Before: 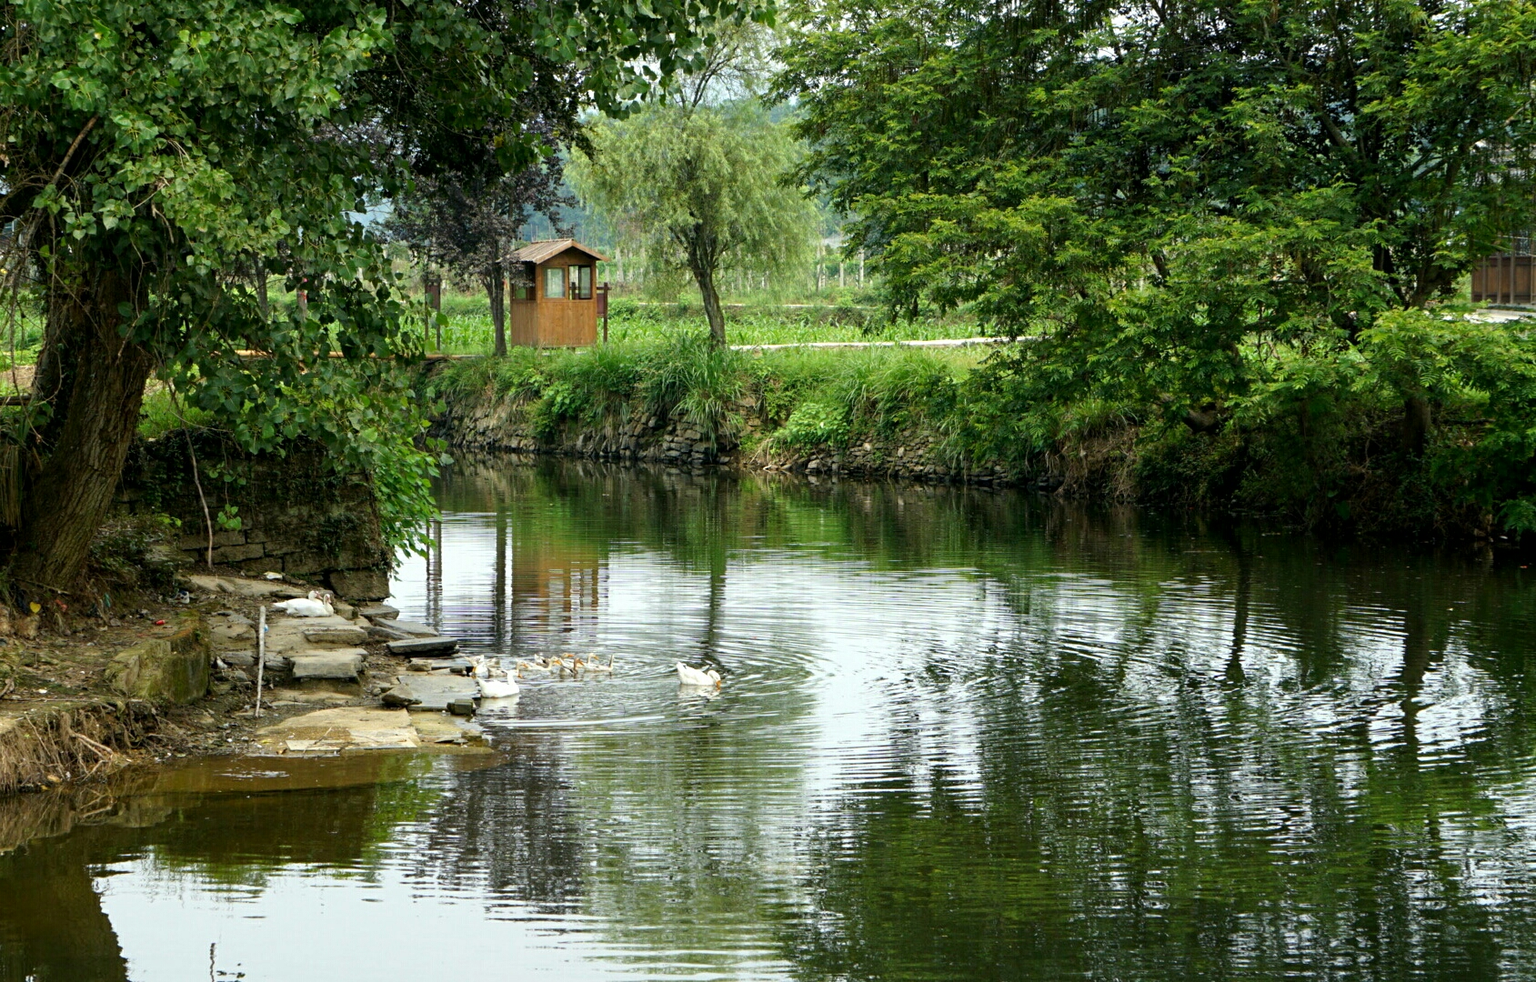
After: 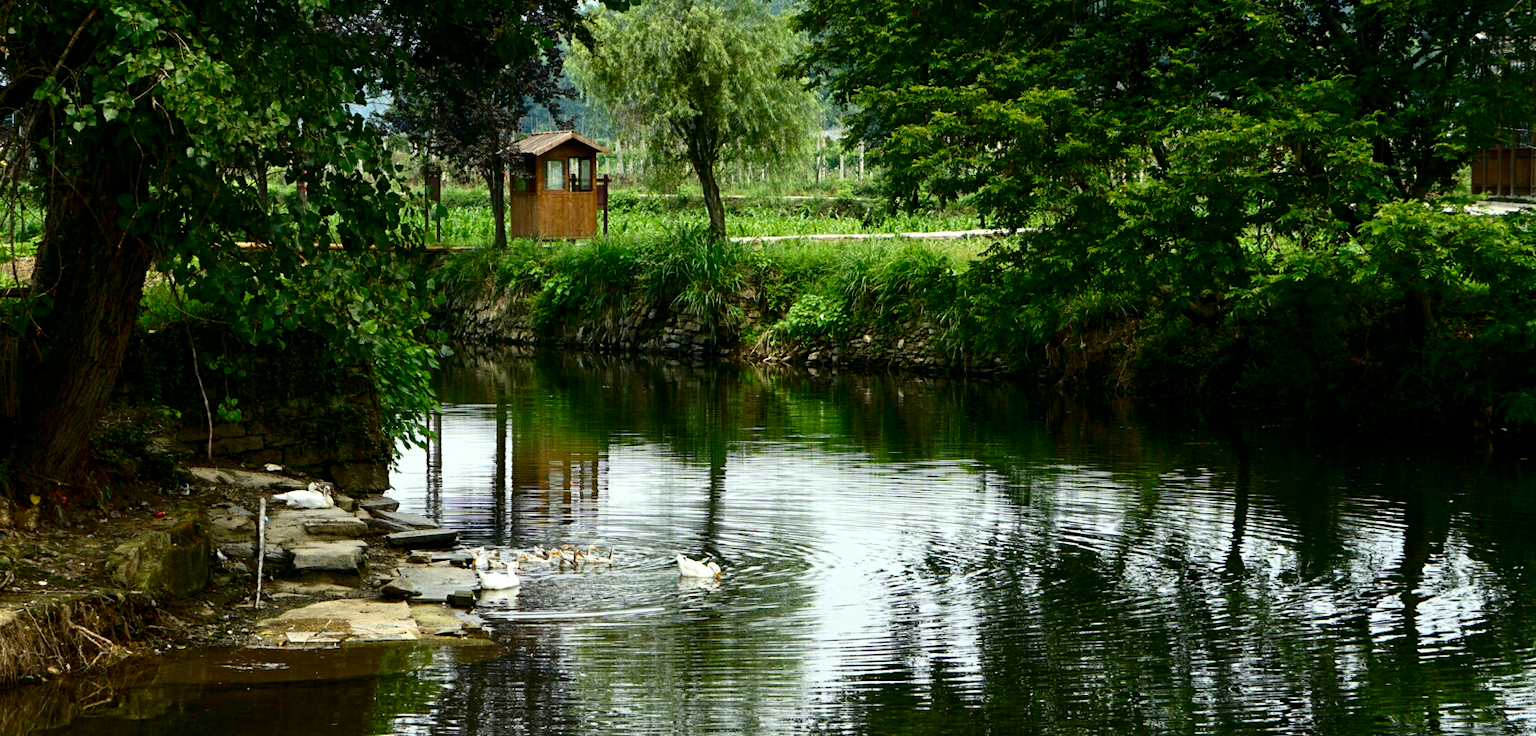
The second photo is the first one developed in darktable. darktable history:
crop: top 11.038%, bottom 13.962%
contrast brightness saturation: contrast 0.19, brightness -0.24, saturation 0.11
